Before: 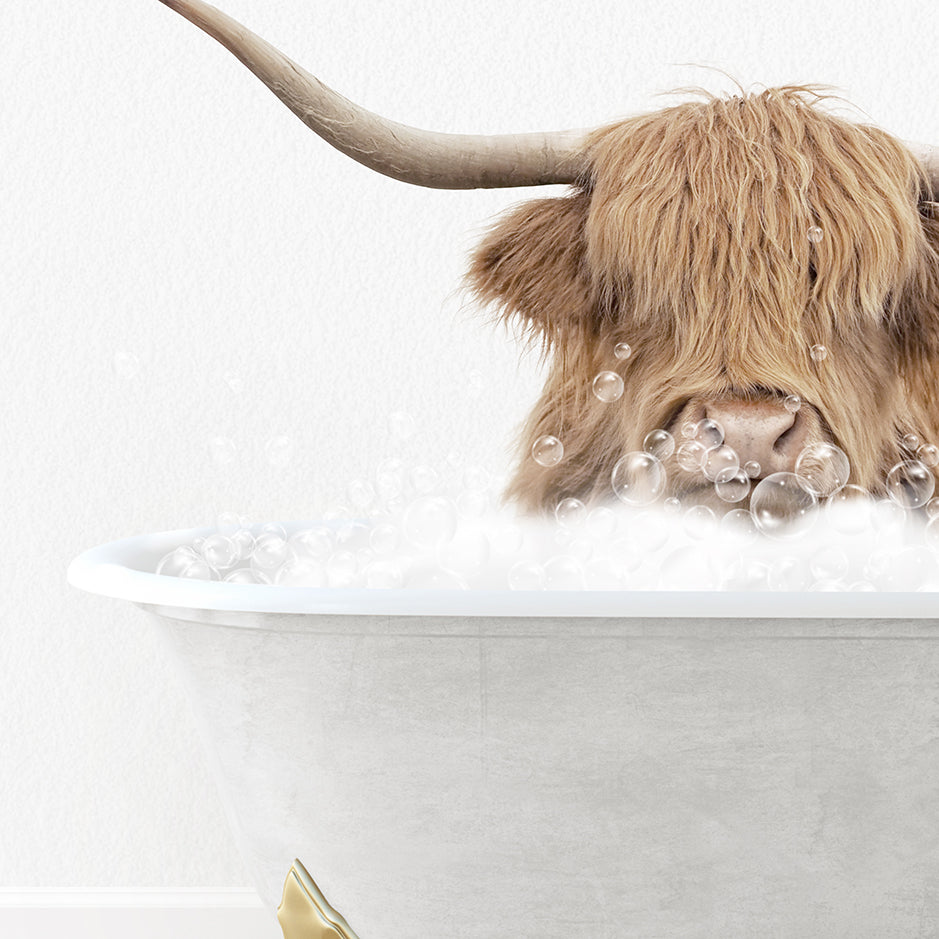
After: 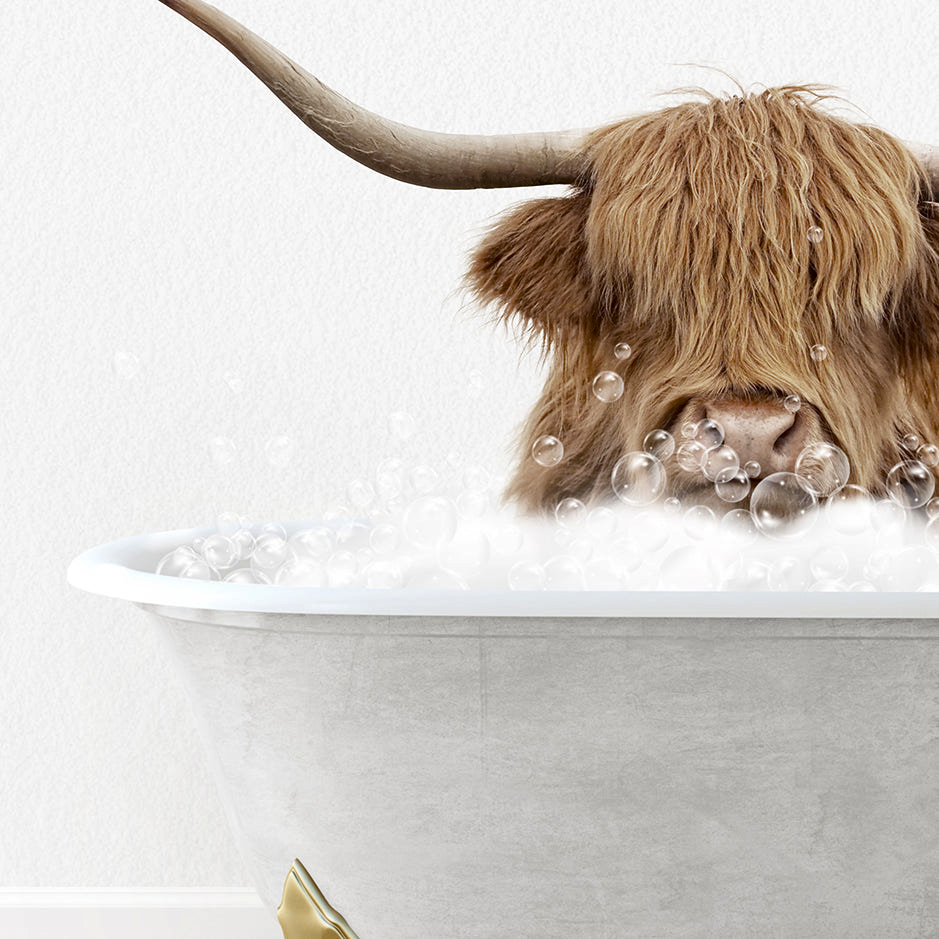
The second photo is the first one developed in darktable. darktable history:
contrast brightness saturation: contrast 0.103, brightness -0.259, saturation 0.141
